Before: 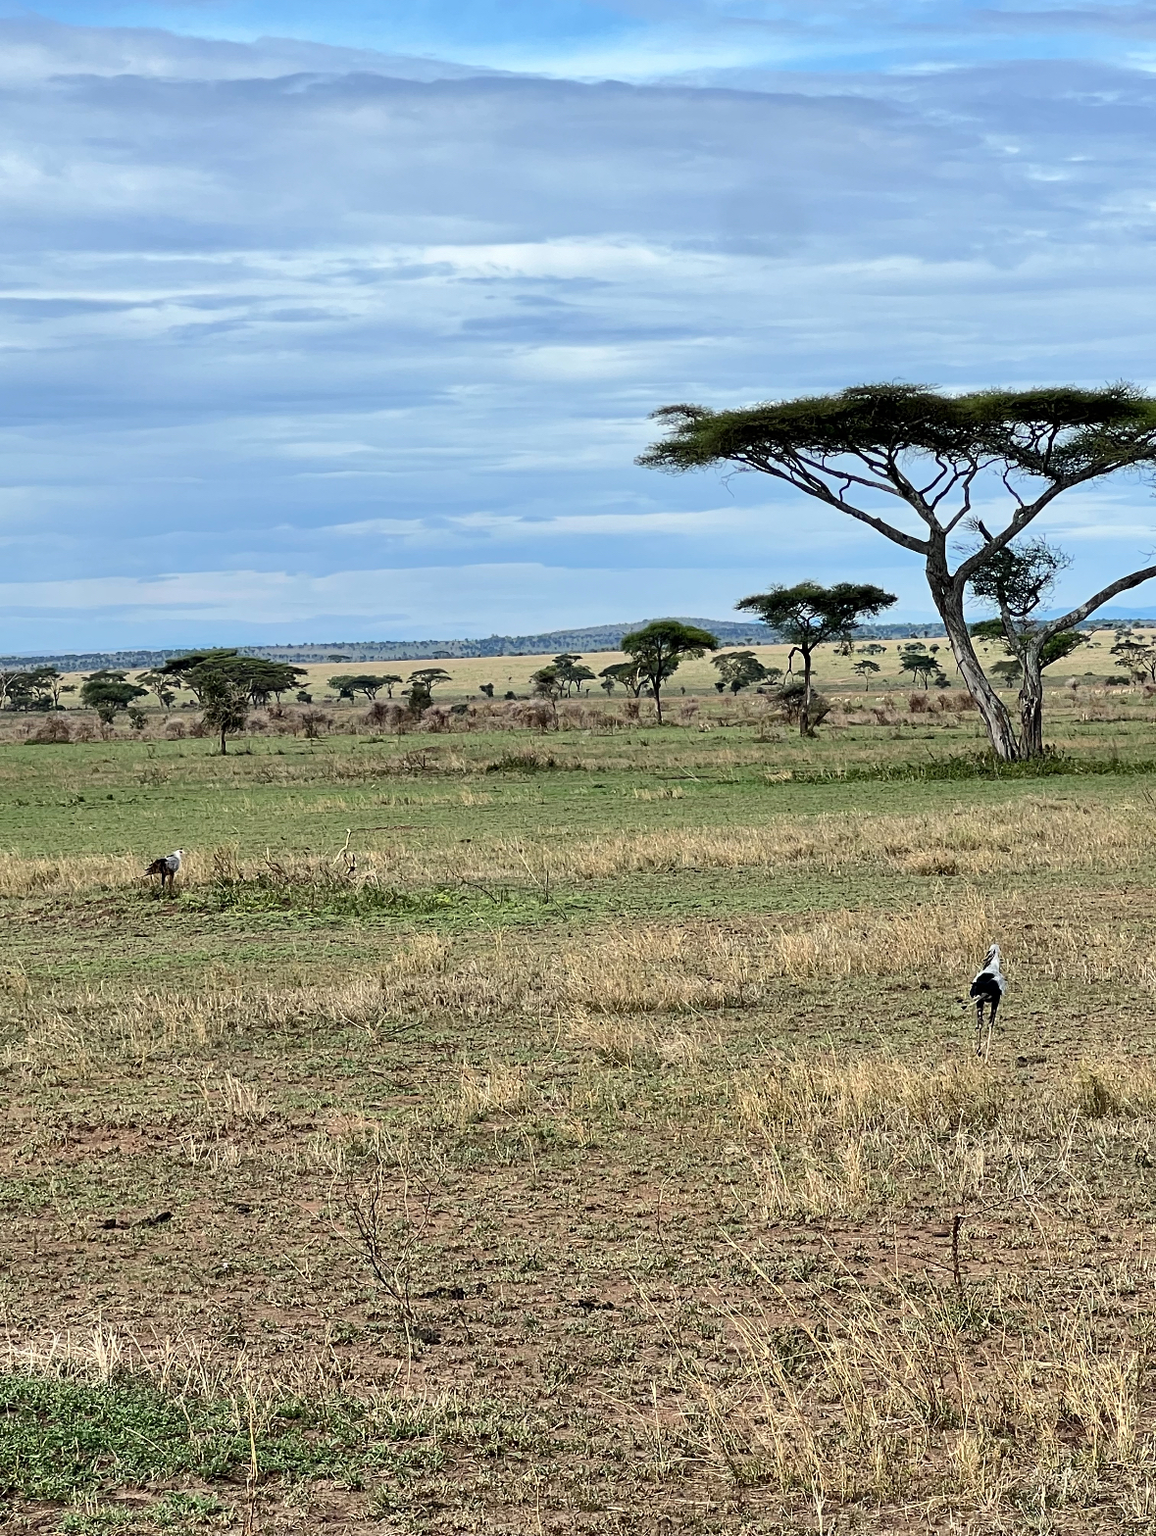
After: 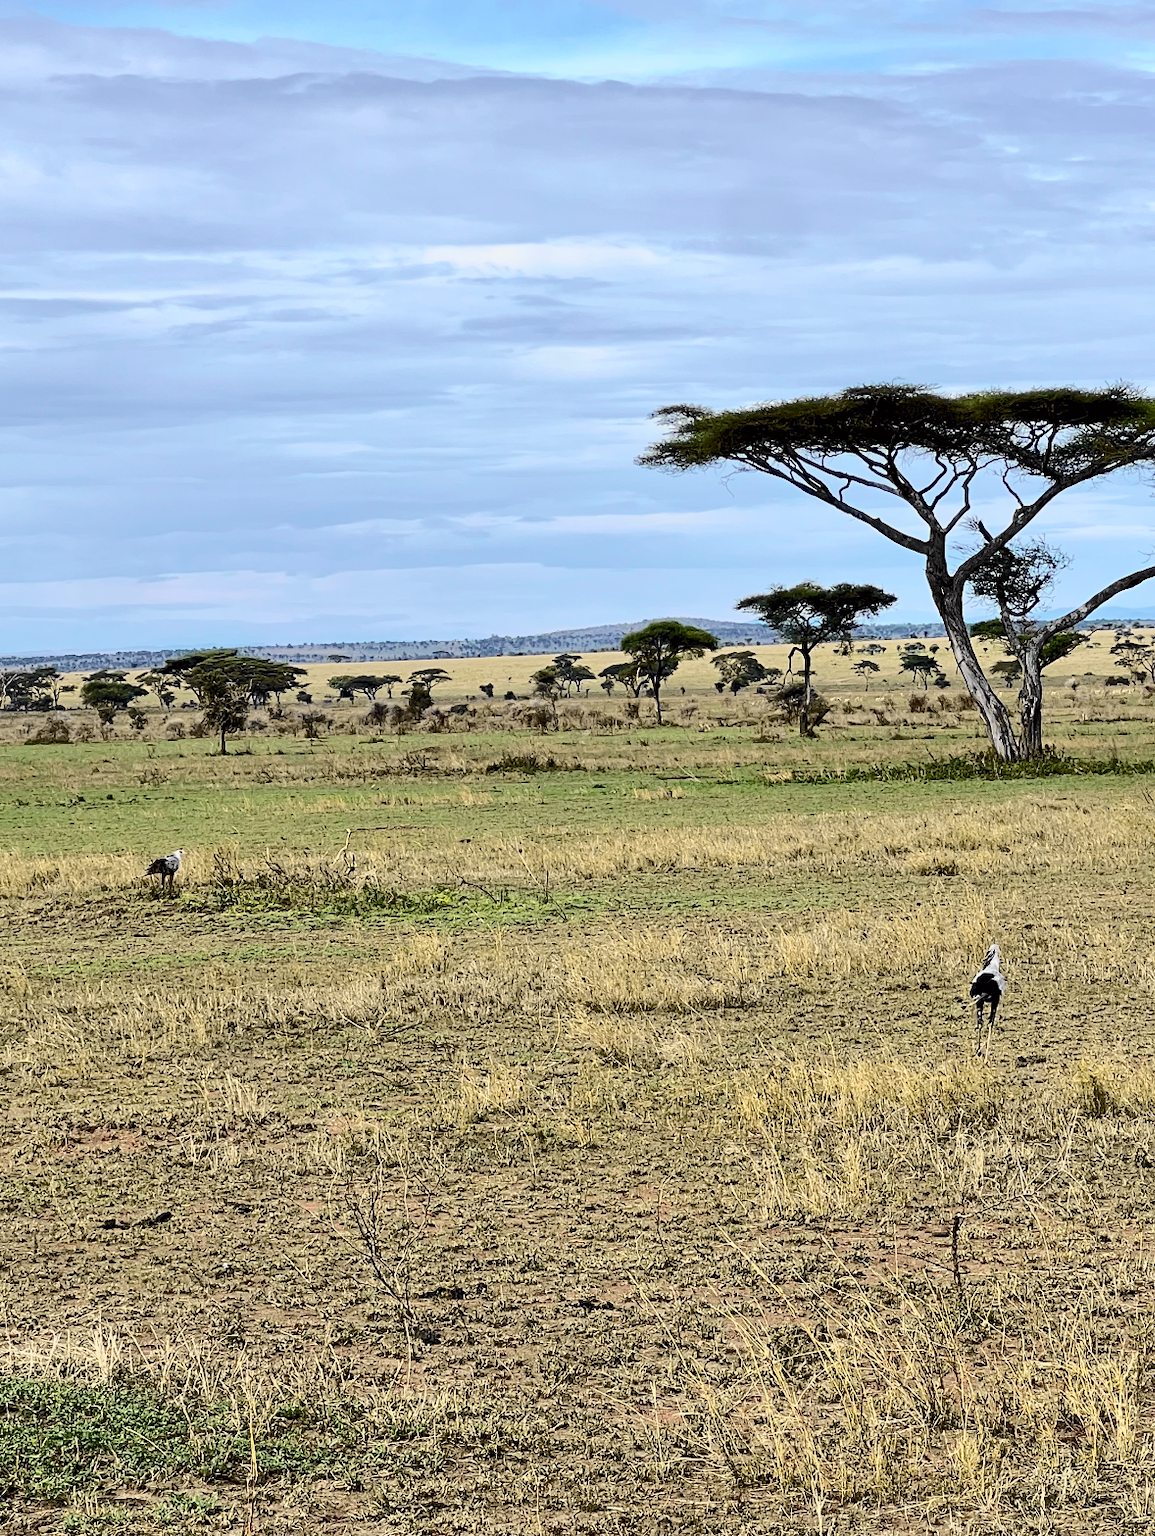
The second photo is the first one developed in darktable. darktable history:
tone curve: curves: ch0 [(0.017, 0) (0.107, 0.071) (0.295, 0.264) (0.447, 0.507) (0.54, 0.618) (0.733, 0.791) (0.879, 0.898) (1, 0.97)]; ch1 [(0, 0) (0.393, 0.415) (0.447, 0.448) (0.485, 0.497) (0.523, 0.515) (0.544, 0.55) (0.59, 0.609) (0.686, 0.686) (1, 1)]; ch2 [(0, 0) (0.369, 0.388) (0.449, 0.431) (0.499, 0.5) (0.521, 0.505) (0.53, 0.538) (0.579, 0.601) (0.669, 0.733) (1, 1)], color space Lab, independent channels, preserve colors none
